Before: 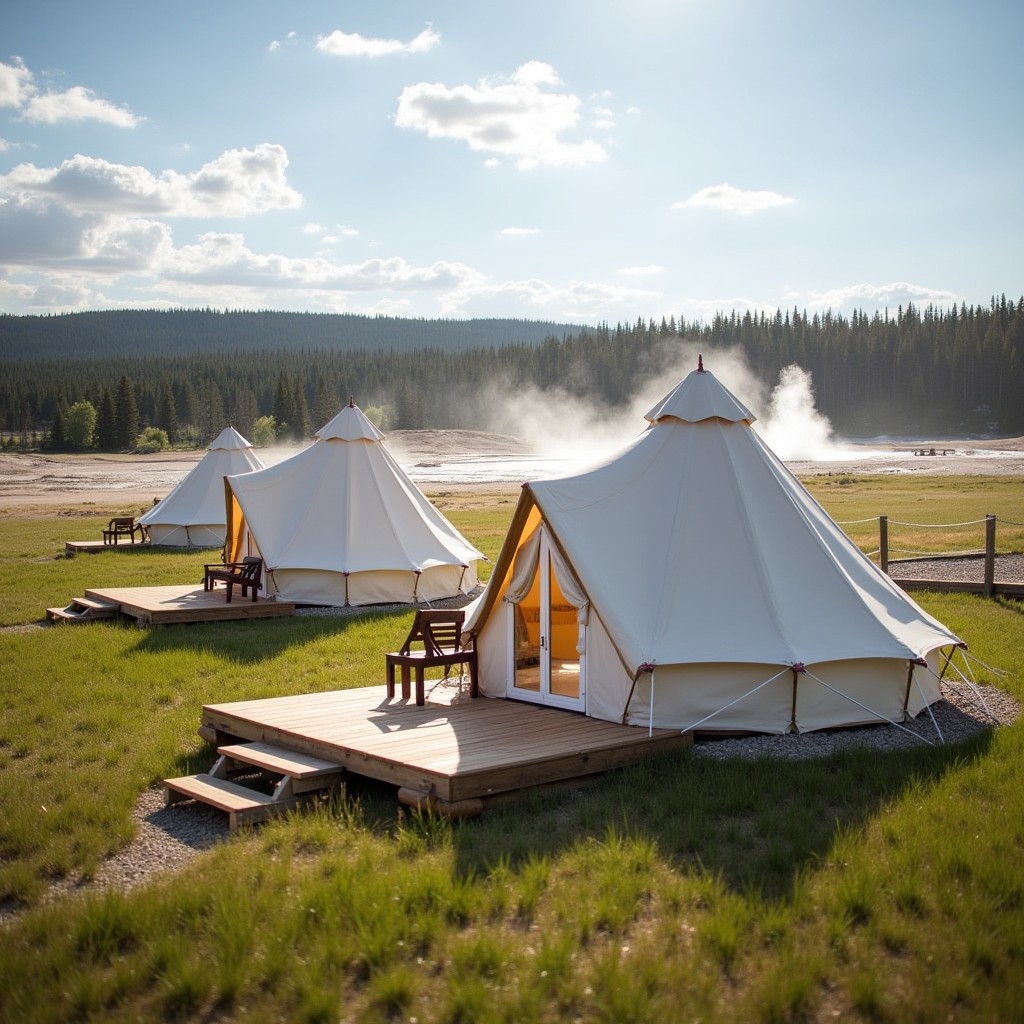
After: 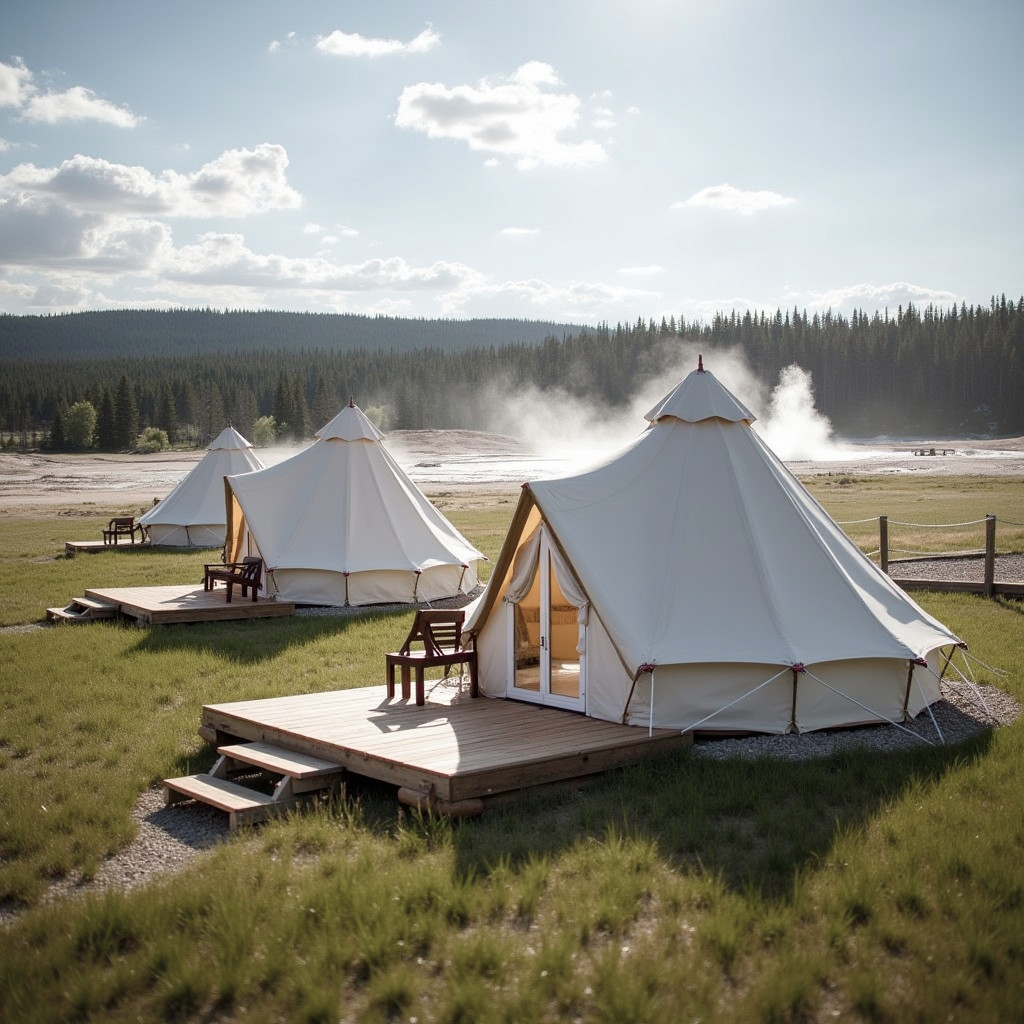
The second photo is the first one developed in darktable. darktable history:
color balance rgb: perceptual saturation grading › global saturation 20%, perceptual saturation grading › highlights -25%, perceptual saturation grading › shadows 25%
color zones: curves: ch0 [(0, 0.559) (0.153, 0.551) (0.229, 0.5) (0.429, 0.5) (0.571, 0.5) (0.714, 0.5) (0.857, 0.5) (1, 0.559)]; ch1 [(0, 0.417) (0.112, 0.336) (0.213, 0.26) (0.429, 0.34) (0.571, 0.35) (0.683, 0.331) (0.857, 0.344) (1, 0.417)]
